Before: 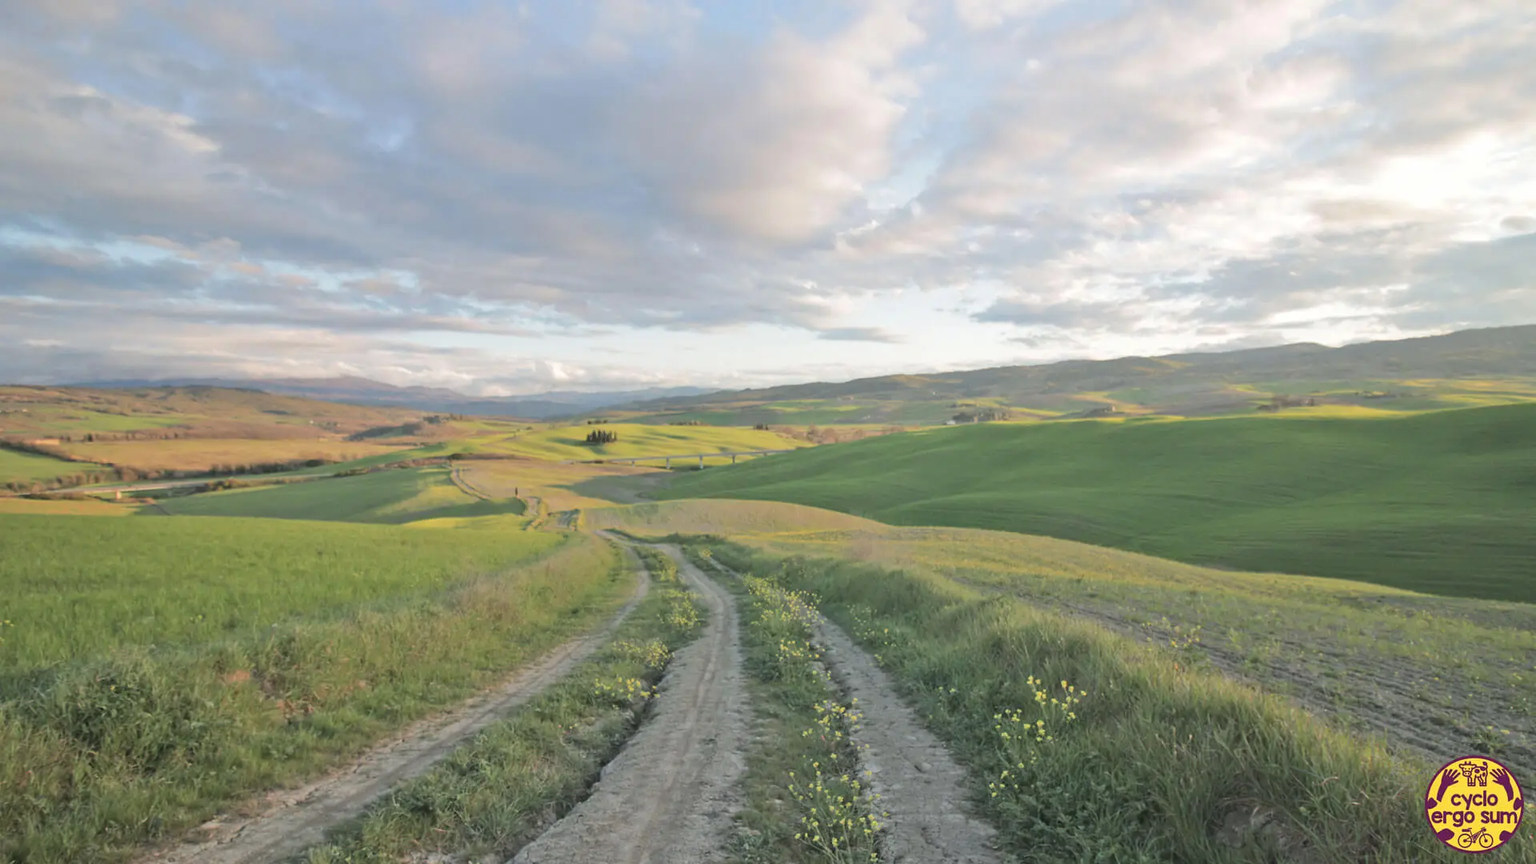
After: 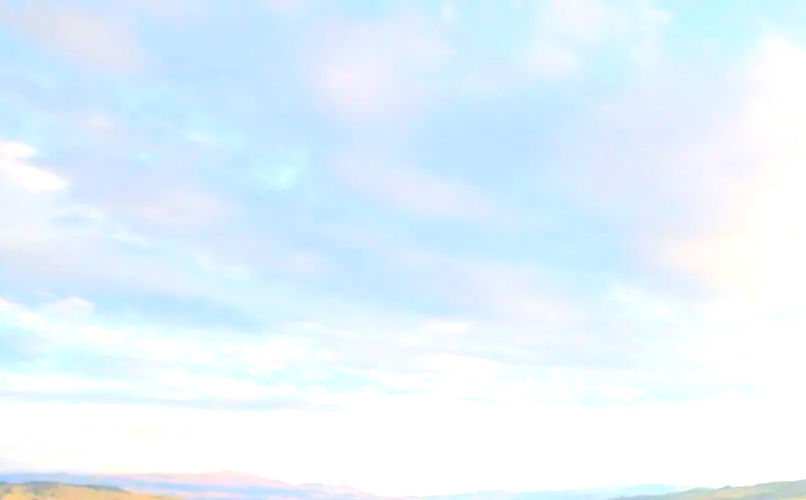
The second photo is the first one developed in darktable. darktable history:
exposure: black level correction 0, exposure 1.2 EV, compensate highlight preservation false
graduated density: on, module defaults
crop and rotate: left 10.817%, top 0.062%, right 47.194%, bottom 53.626%
color balance rgb: linear chroma grading › global chroma 15%, perceptual saturation grading › global saturation 30%
white balance: emerald 1
tone curve: curves: ch0 [(0, 0.028) (0.138, 0.156) (0.468, 0.516) (0.754, 0.823) (1, 1)], color space Lab, linked channels, preserve colors none
